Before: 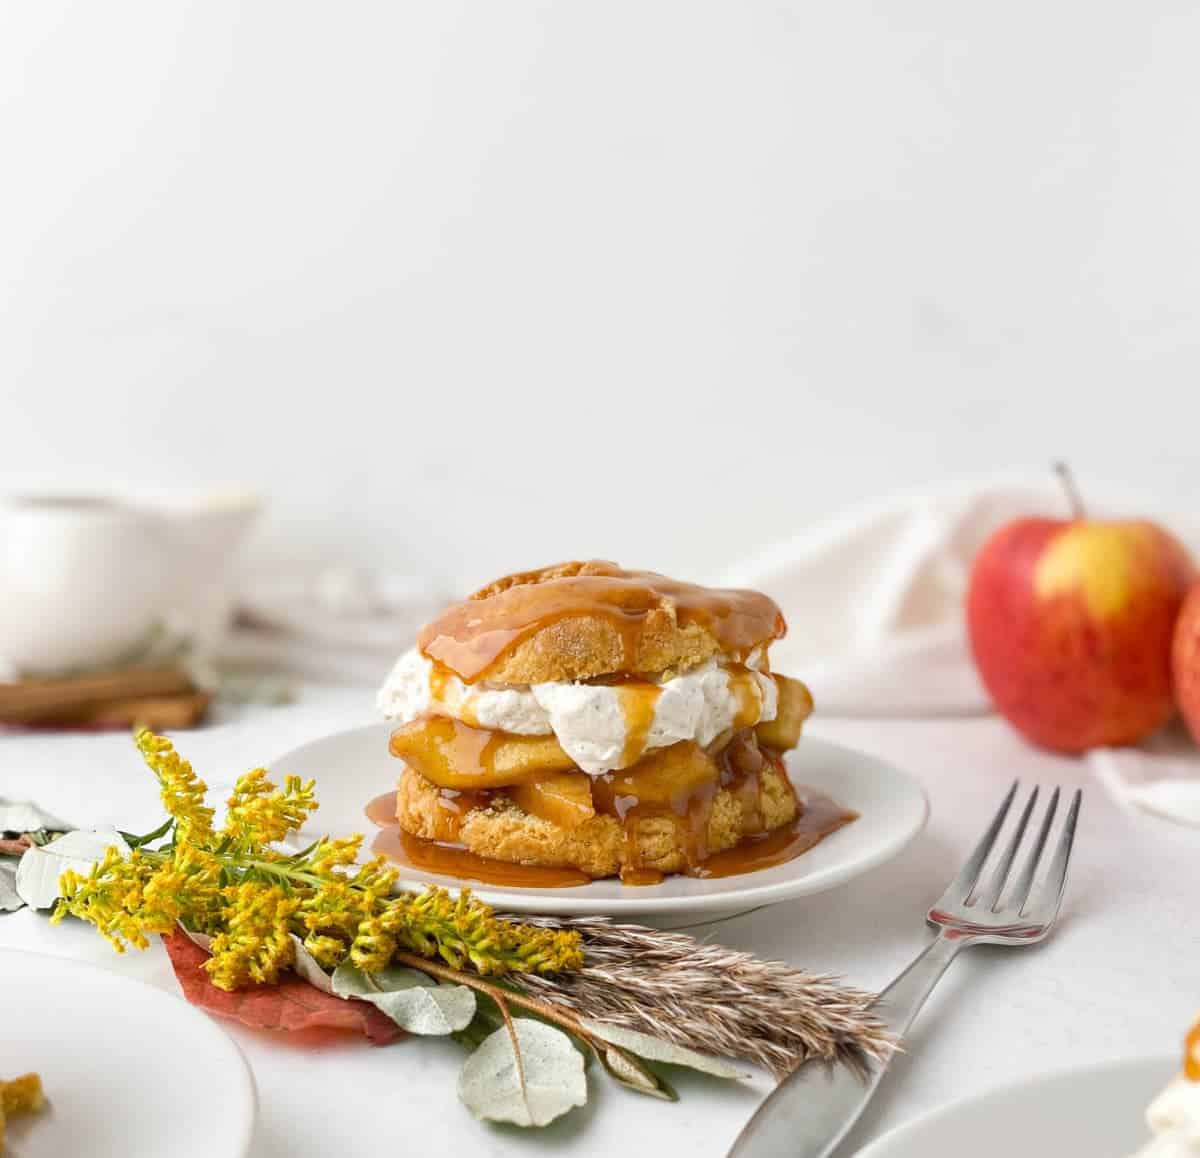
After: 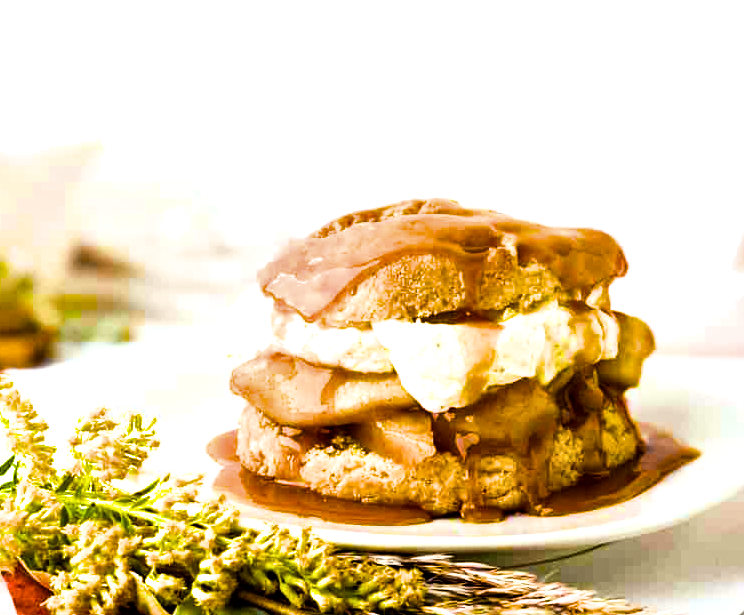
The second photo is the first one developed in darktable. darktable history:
color balance rgb: linear chroma grading › shadows -30%, linear chroma grading › global chroma 35%, perceptual saturation grading › global saturation 75%, perceptual saturation grading › shadows -30%, perceptual brilliance grading › highlights 75%, perceptual brilliance grading › shadows -30%, global vibrance 35%
filmic rgb: black relative exposure -7.65 EV, white relative exposure 4.56 EV, hardness 3.61, contrast 1.106
crop: left 13.312%, top 31.28%, right 24.627%, bottom 15.582%
color balance: output saturation 110%
local contrast: mode bilateral grid, contrast 20, coarseness 50, detail 161%, midtone range 0.2
white balance: red 0.978, blue 0.999
haze removal: compatibility mode true, adaptive false
